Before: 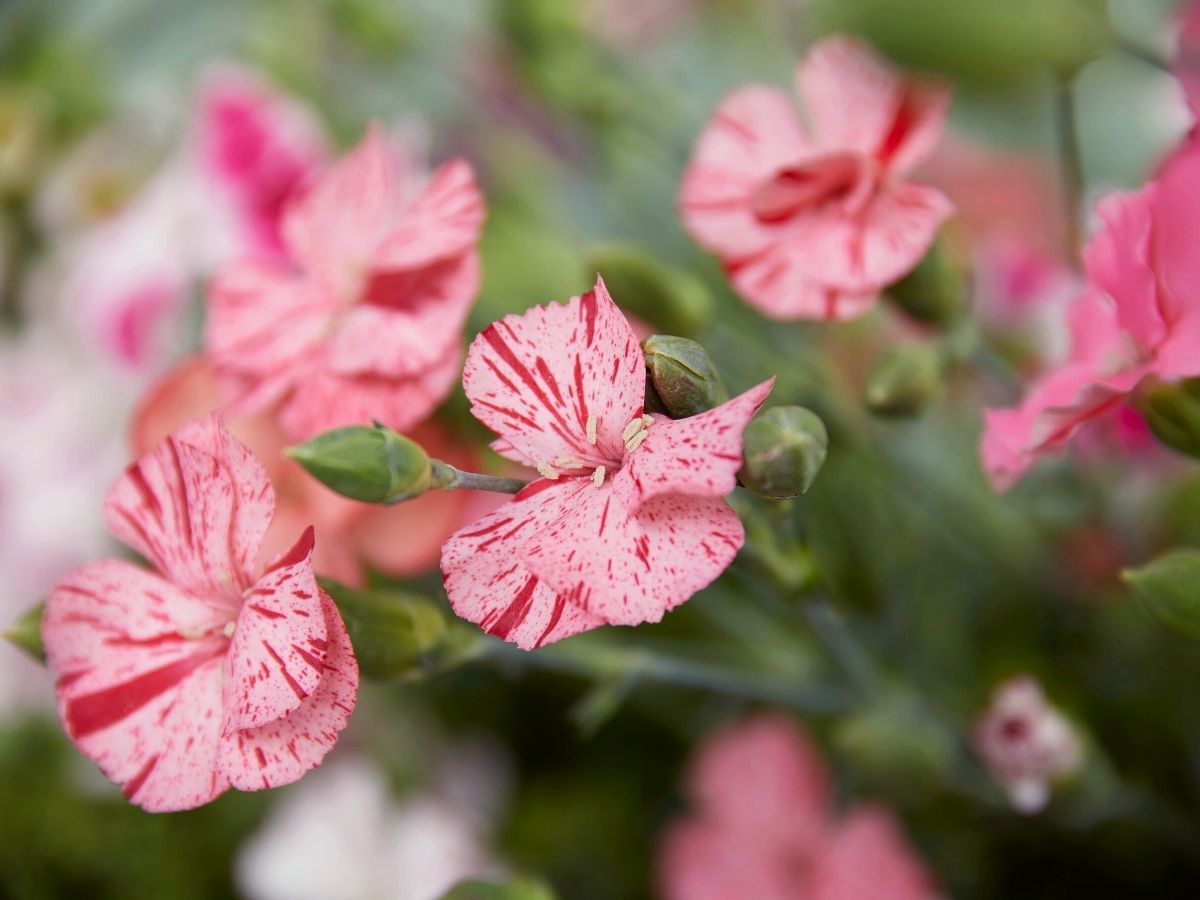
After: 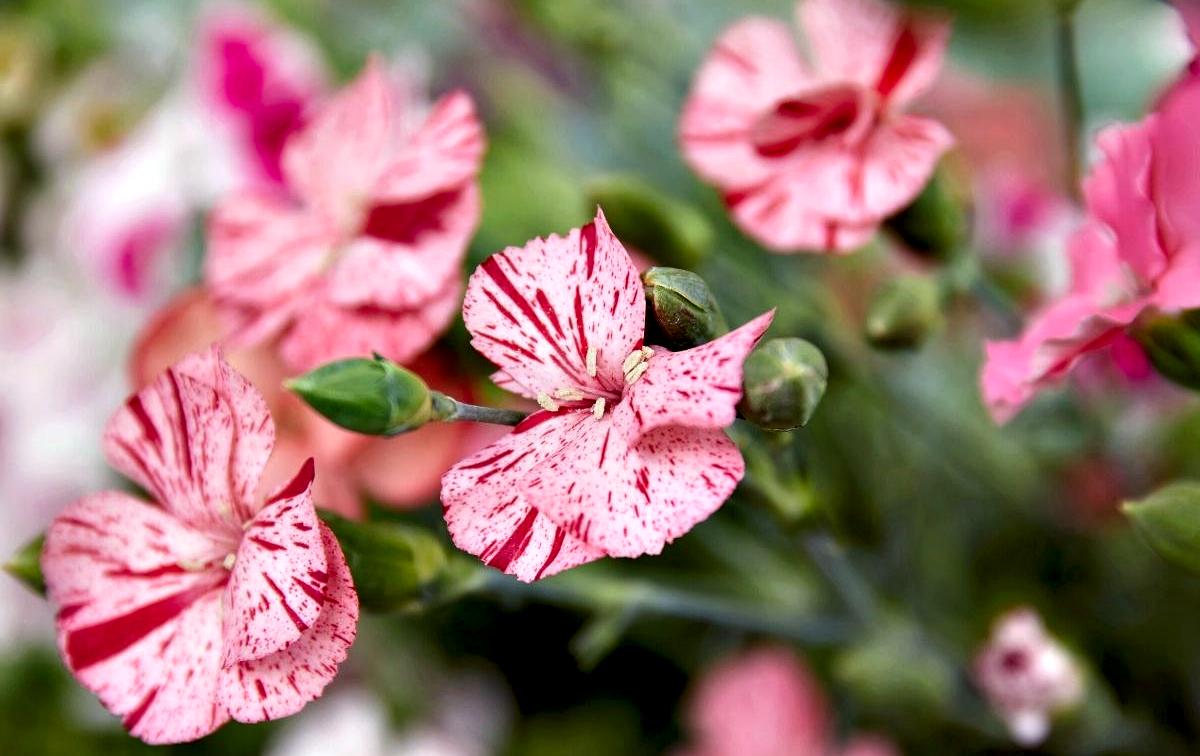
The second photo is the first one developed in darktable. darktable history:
crop: top 7.625%, bottom 8.027%
contrast equalizer: octaves 7, y [[0.627 ×6], [0.563 ×6], [0 ×6], [0 ×6], [0 ×6]]
